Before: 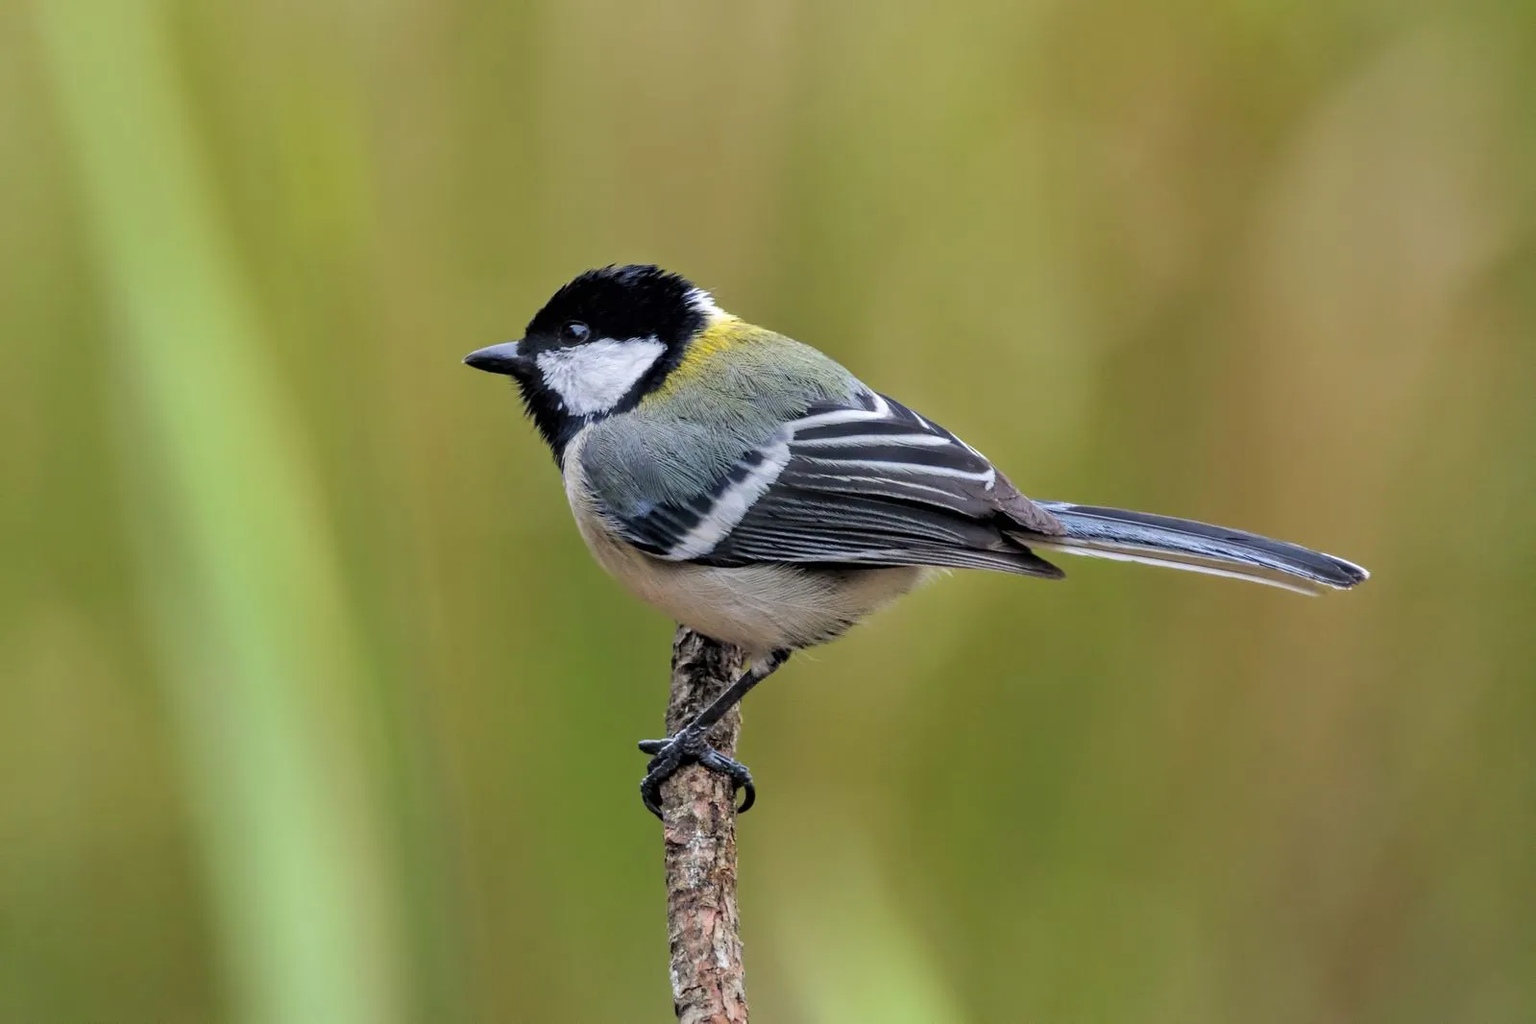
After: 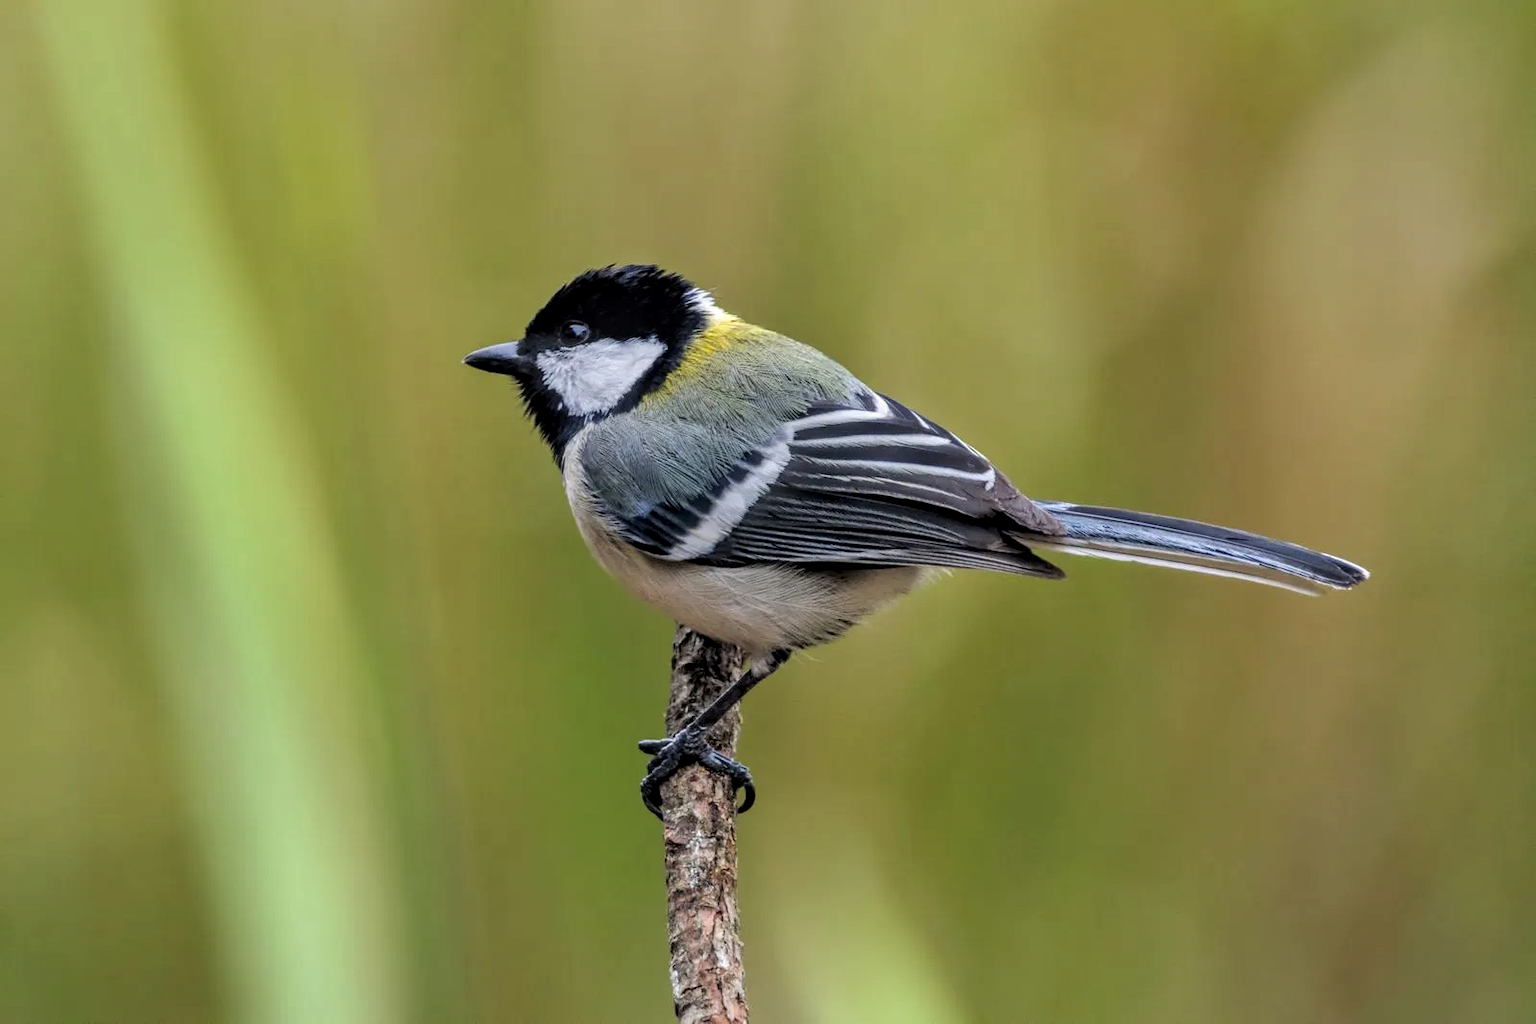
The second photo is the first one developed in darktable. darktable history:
local contrast: on, module defaults
rotate and perspective: automatic cropping original format, crop left 0, crop top 0
